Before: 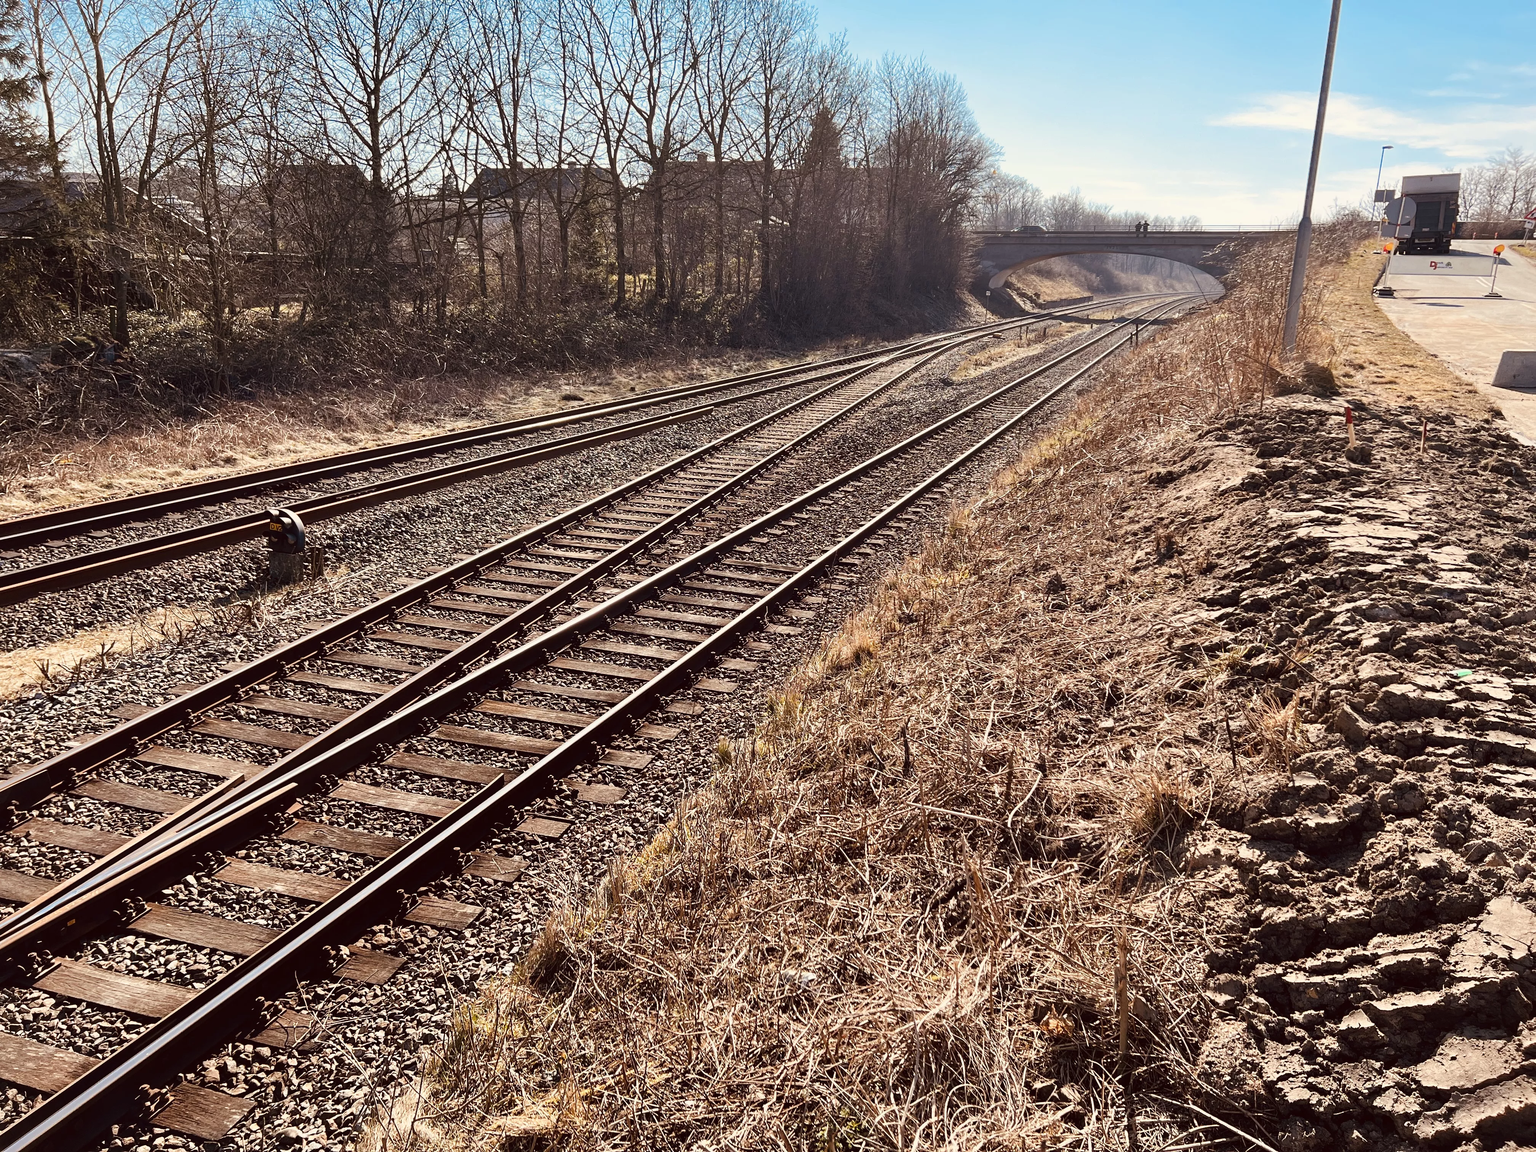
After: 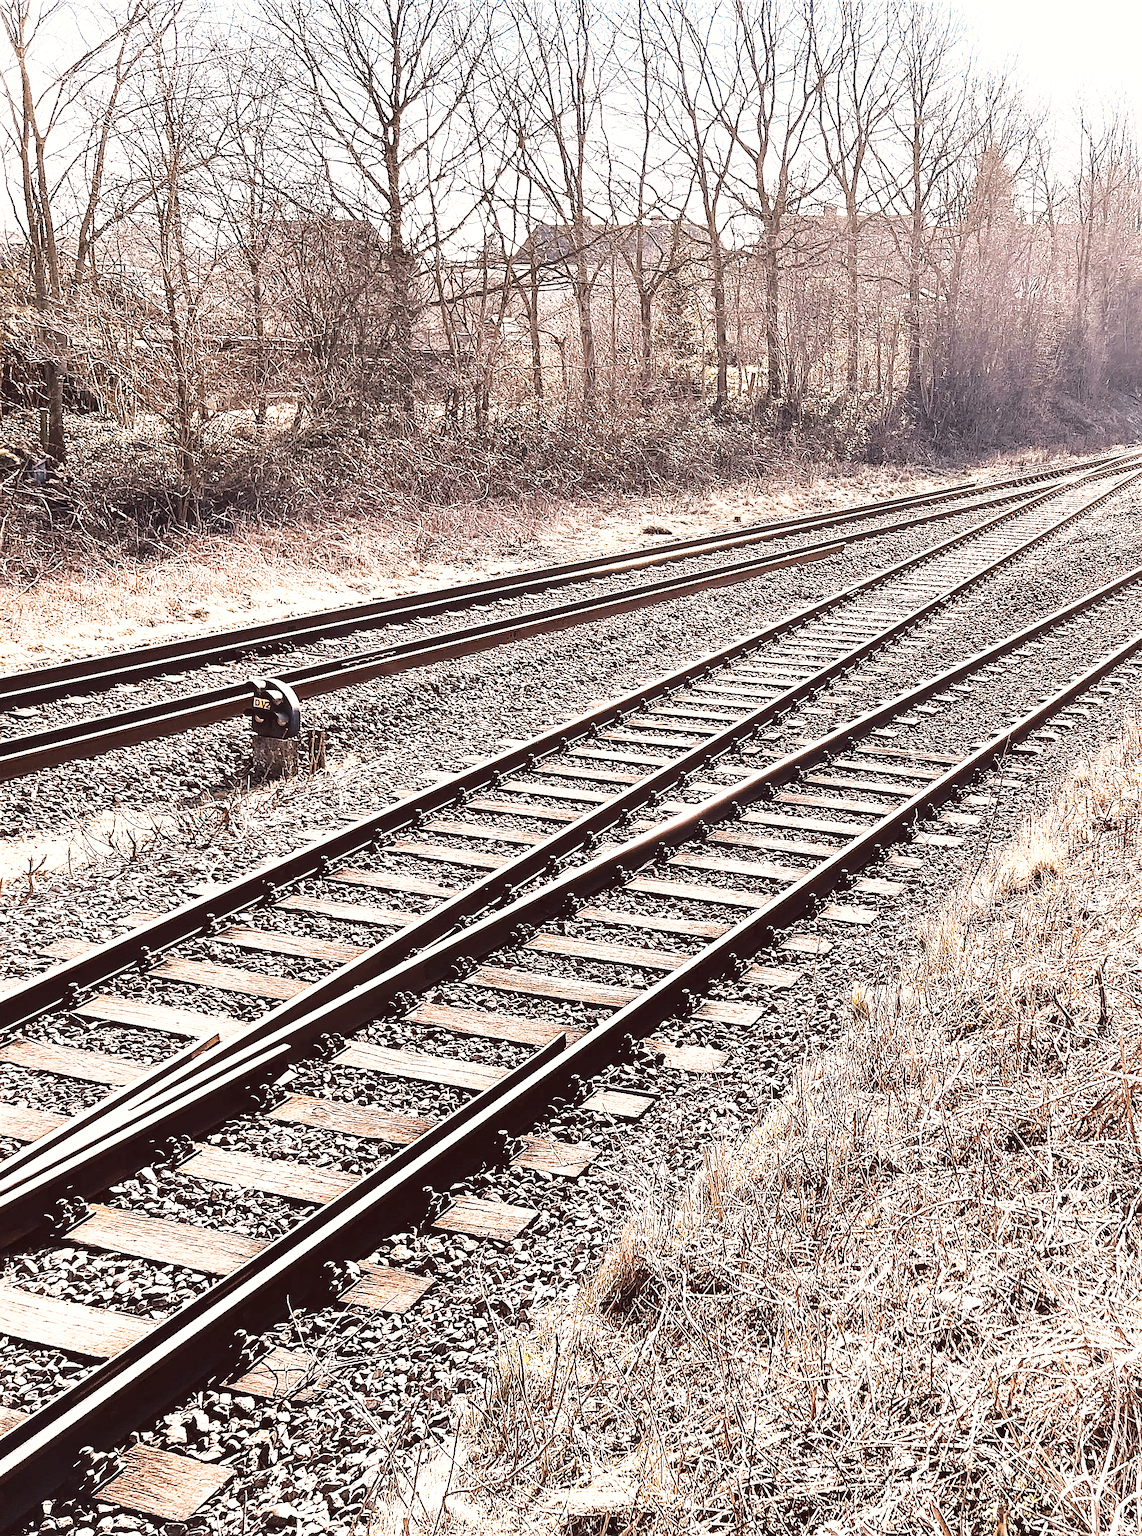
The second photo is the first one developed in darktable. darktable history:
crop: left 5.213%, right 39.021%
color correction: highlights a* 5.6, highlights b* 5.21, saturation 0.677
exposure: black level correction -0.002, exposure 1.346 EV, compensate exposure bias true, compensate highlight preservation false
contrast brightness saturation: saturation -0.15
sharpen: radius 1.376, amount 1.241, threshold 0.662
base curve: curves: ch0 [(0, 0) (0.007, 0.004) (0.027, 0.03) (0.046, 0.07) (0.207, 0.54) (0.442, 0.872) (0.673, 0.972) (1, 1)], preserve colors none
